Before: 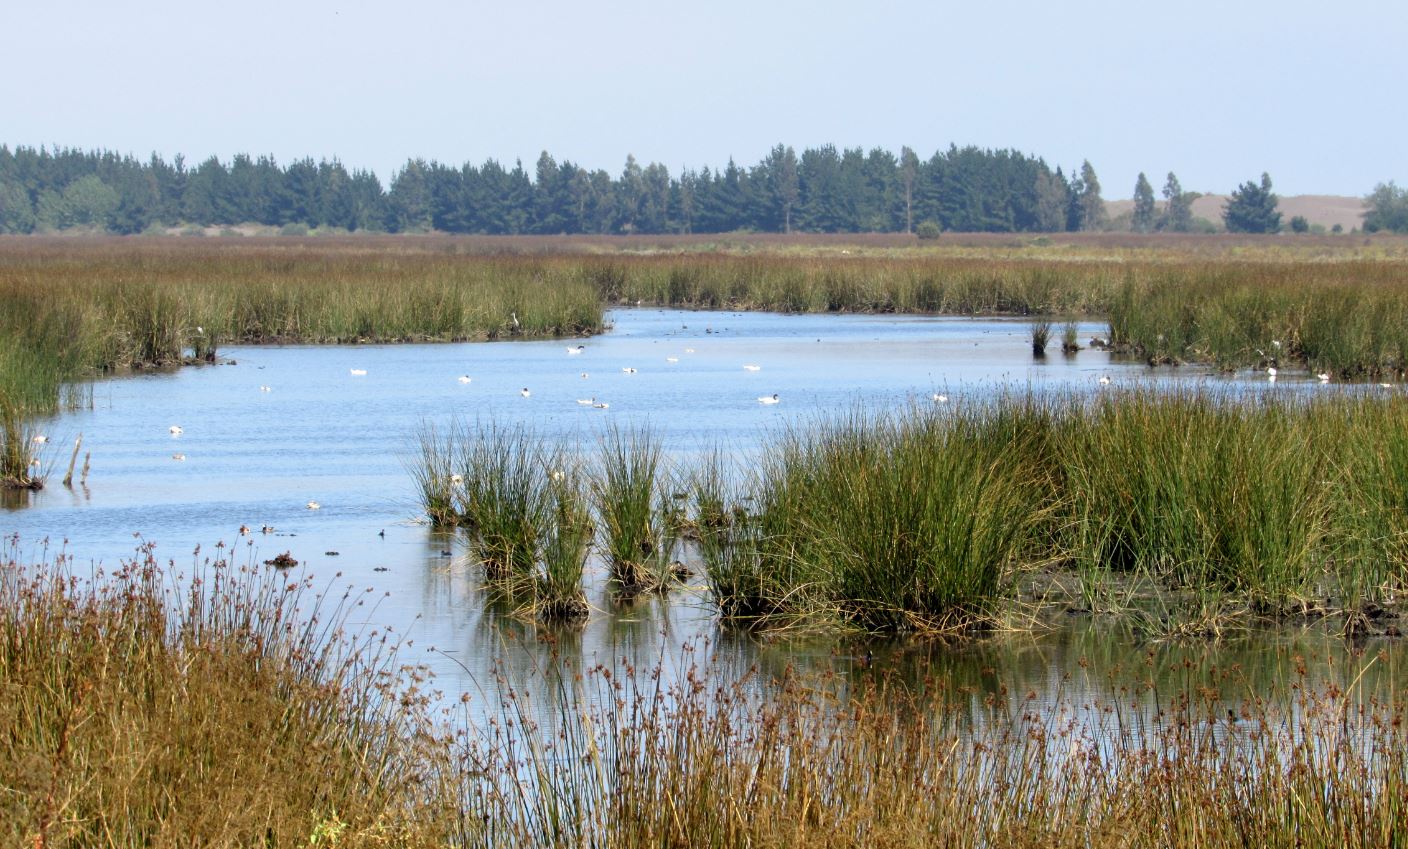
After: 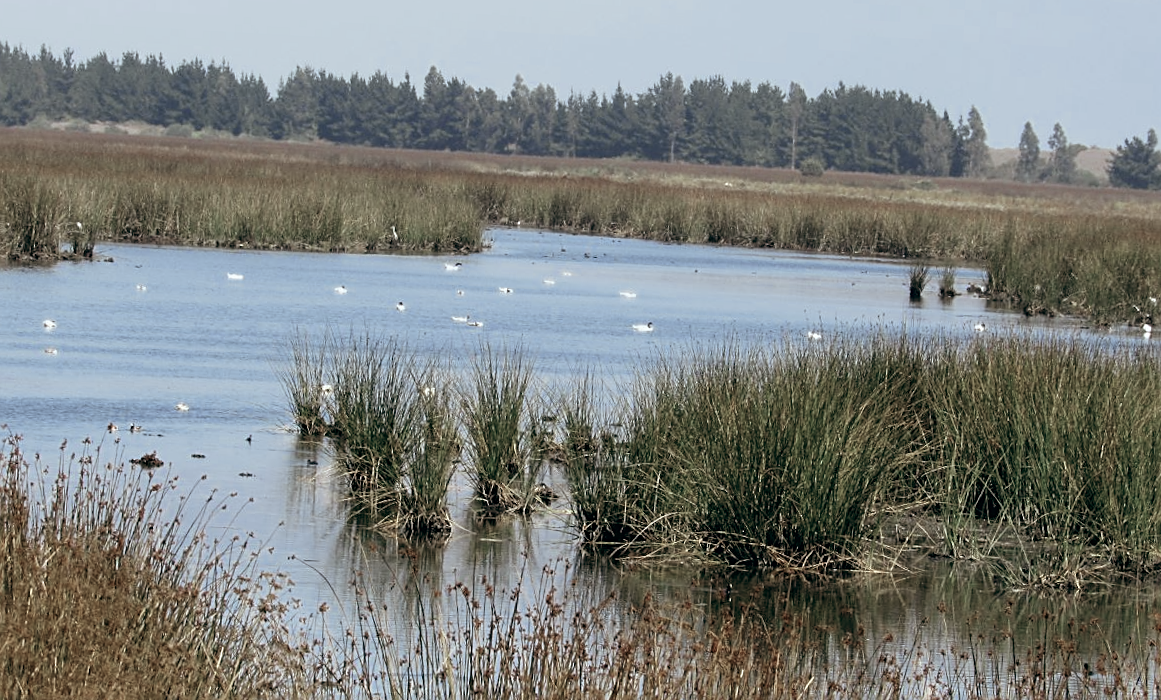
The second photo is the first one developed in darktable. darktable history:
color balance: lift [1, 0.994, 1.002, 1.006], gamma [0.957, 1.081, 1.016, 0.919], gain [0.97, 0.972, 1.01, 1.028], input saturation 91.06%, output saturation 79.8%
crop and rotate: angle -3.27°, left 5.211%, top 5.211%, right 4.607%, bottom 4.607%
sharpen: on, module defaults
white balance: emerald 1
color zones: curves: ch0 [(0, 0.5) (0.125, 0.4) (0.25, 0.5) (0.375, 0.4) (0.5, 0.4) (0.625, 0.35) (0.75, 0.35) (0.875, 0.5)]; ch1 [(0, 0.35) (0.125, 0.45) (0.25, 0.35) (0.375, 0.35) (0.5, 0.35) (0.625, 0.35) (0.75, 0.45) (0.875, 0.35)]; ch2 [(0, 0.6) (0.125, 0.5) (0.25, 0.5) (0.375, 0.6) (0.5, 0.6) (0.625, 0.5) (0.75, 0.5) (0.875, 0.5)]
